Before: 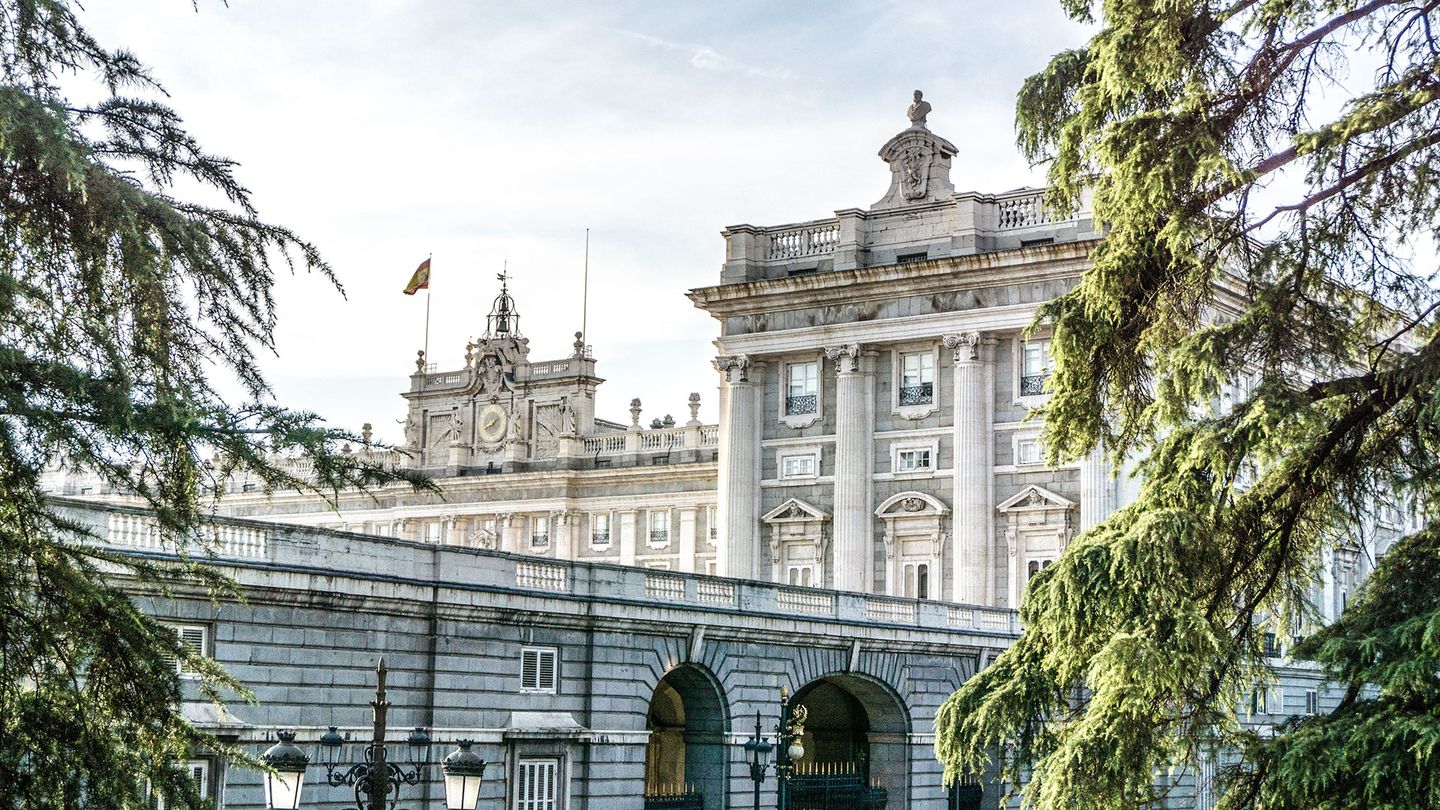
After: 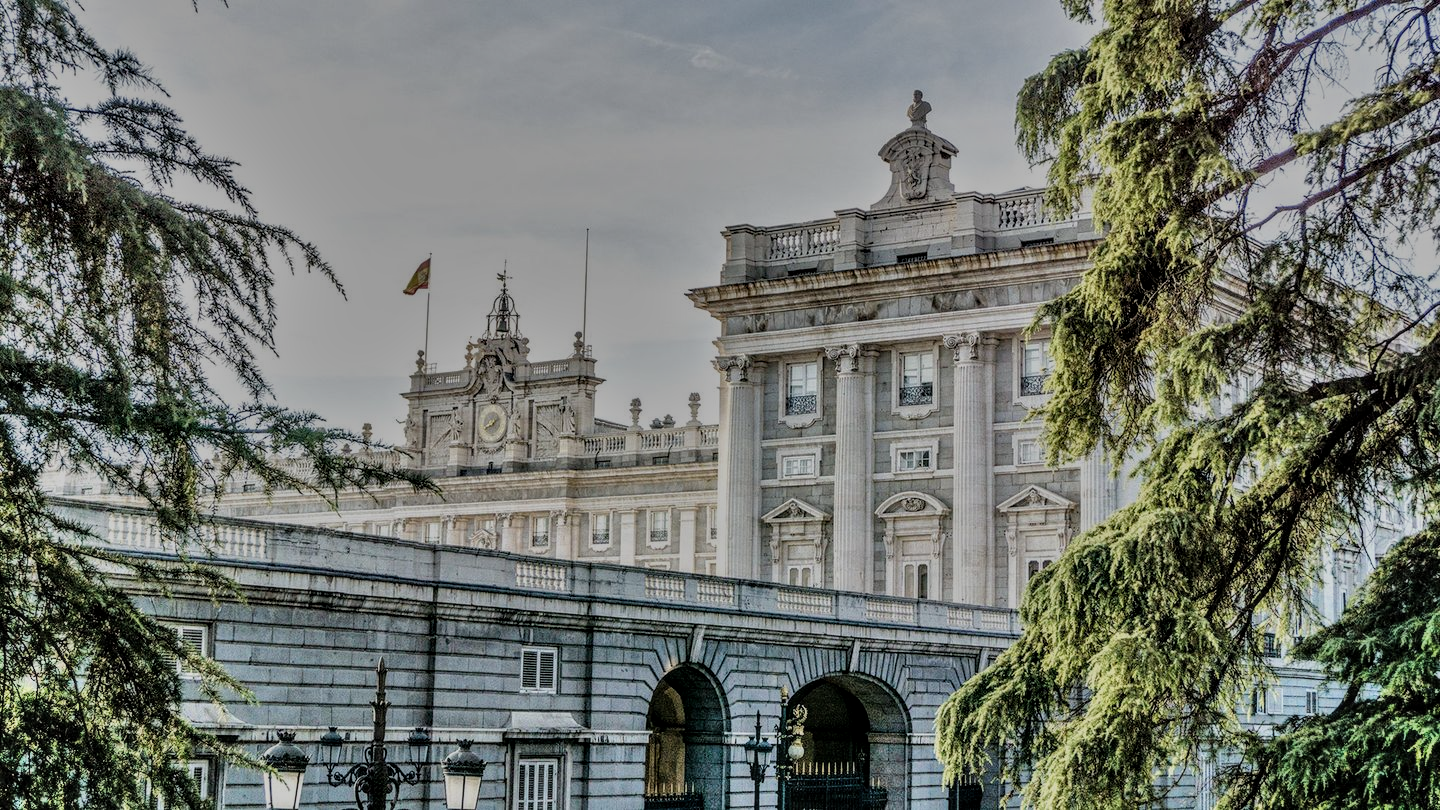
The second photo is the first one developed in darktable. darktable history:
tone equalizer: -7 EV 0.145 EV, -6 EV 0.639 EV, -5 EV 1.12 EV, -4 EV 1.36 EV, -3 EV 1.17 EV, -2 EV 0.6 EV, -1 EV 0.158 EV, mask exposure compensation -0.49 EV
local contrast: on, module defaults
exposure: exposure -1.916 EV, compensate highlight preservation false
shadows and highlights: shadows 73.39, highlights -61.08, soften with gaussian
